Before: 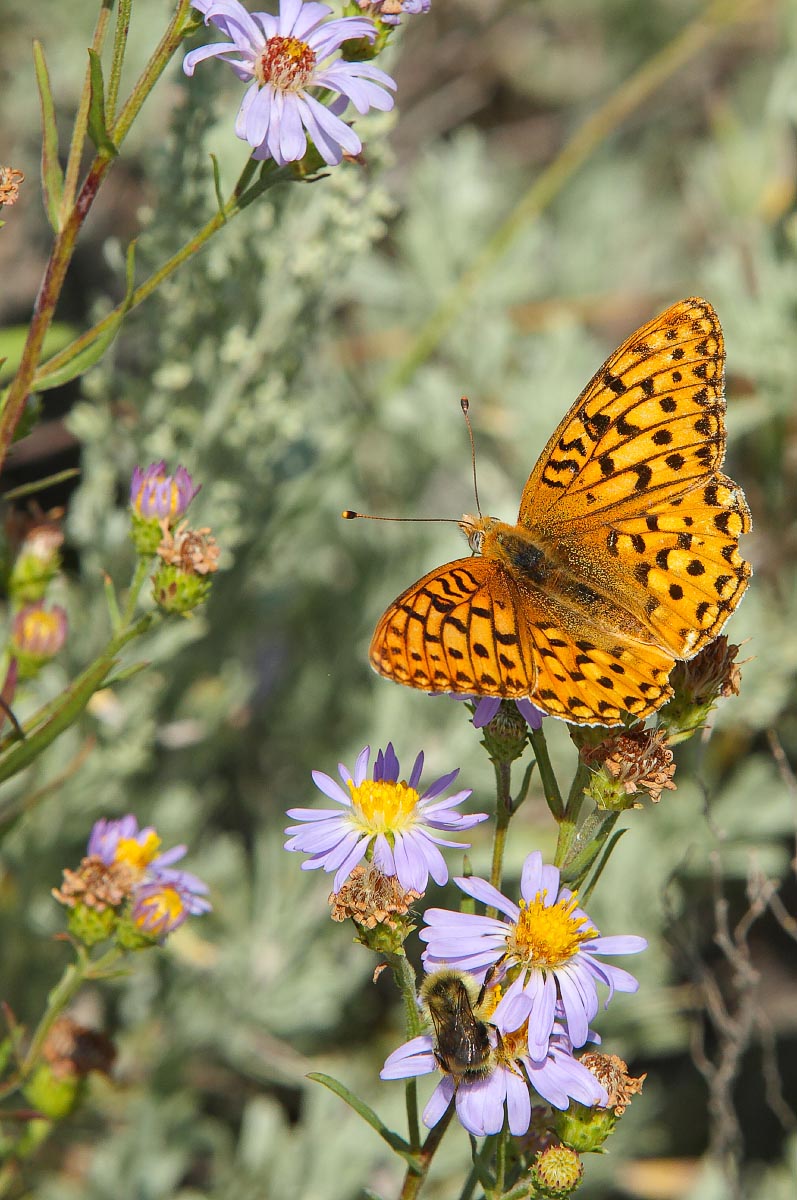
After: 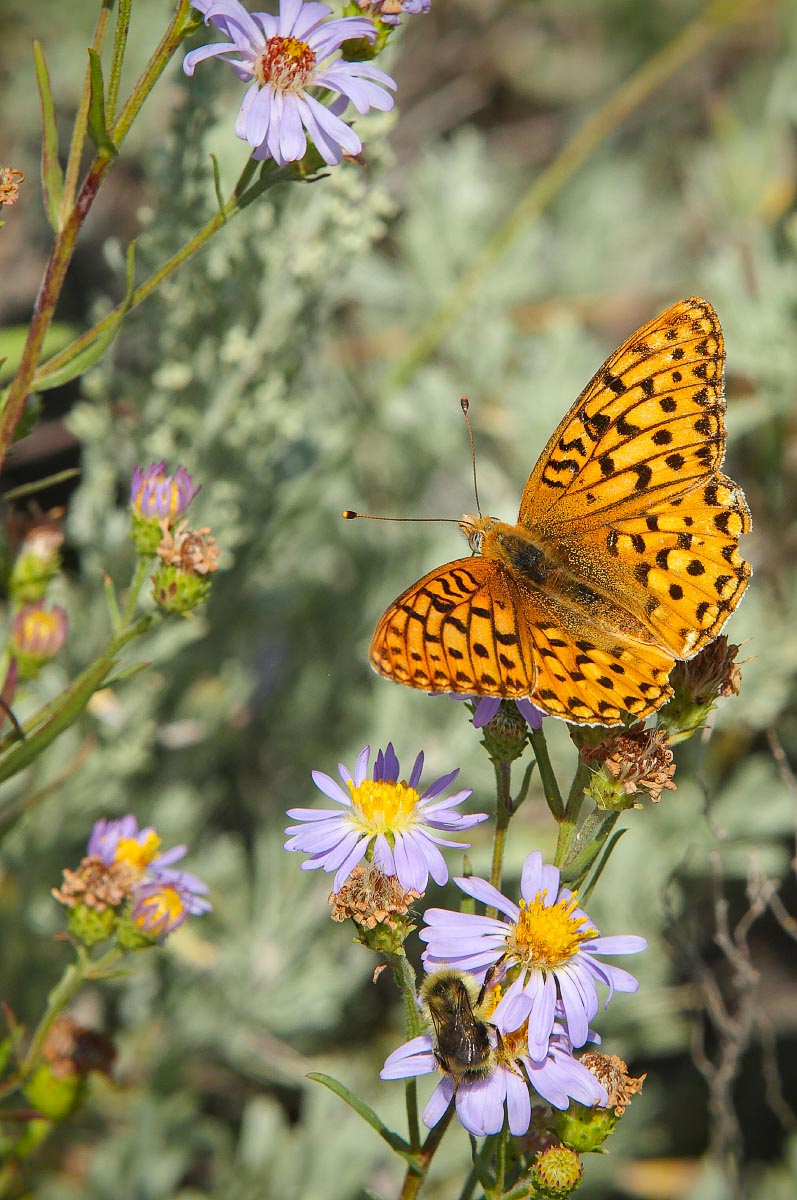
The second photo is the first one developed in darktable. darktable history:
vignetting: saturation 0.372
